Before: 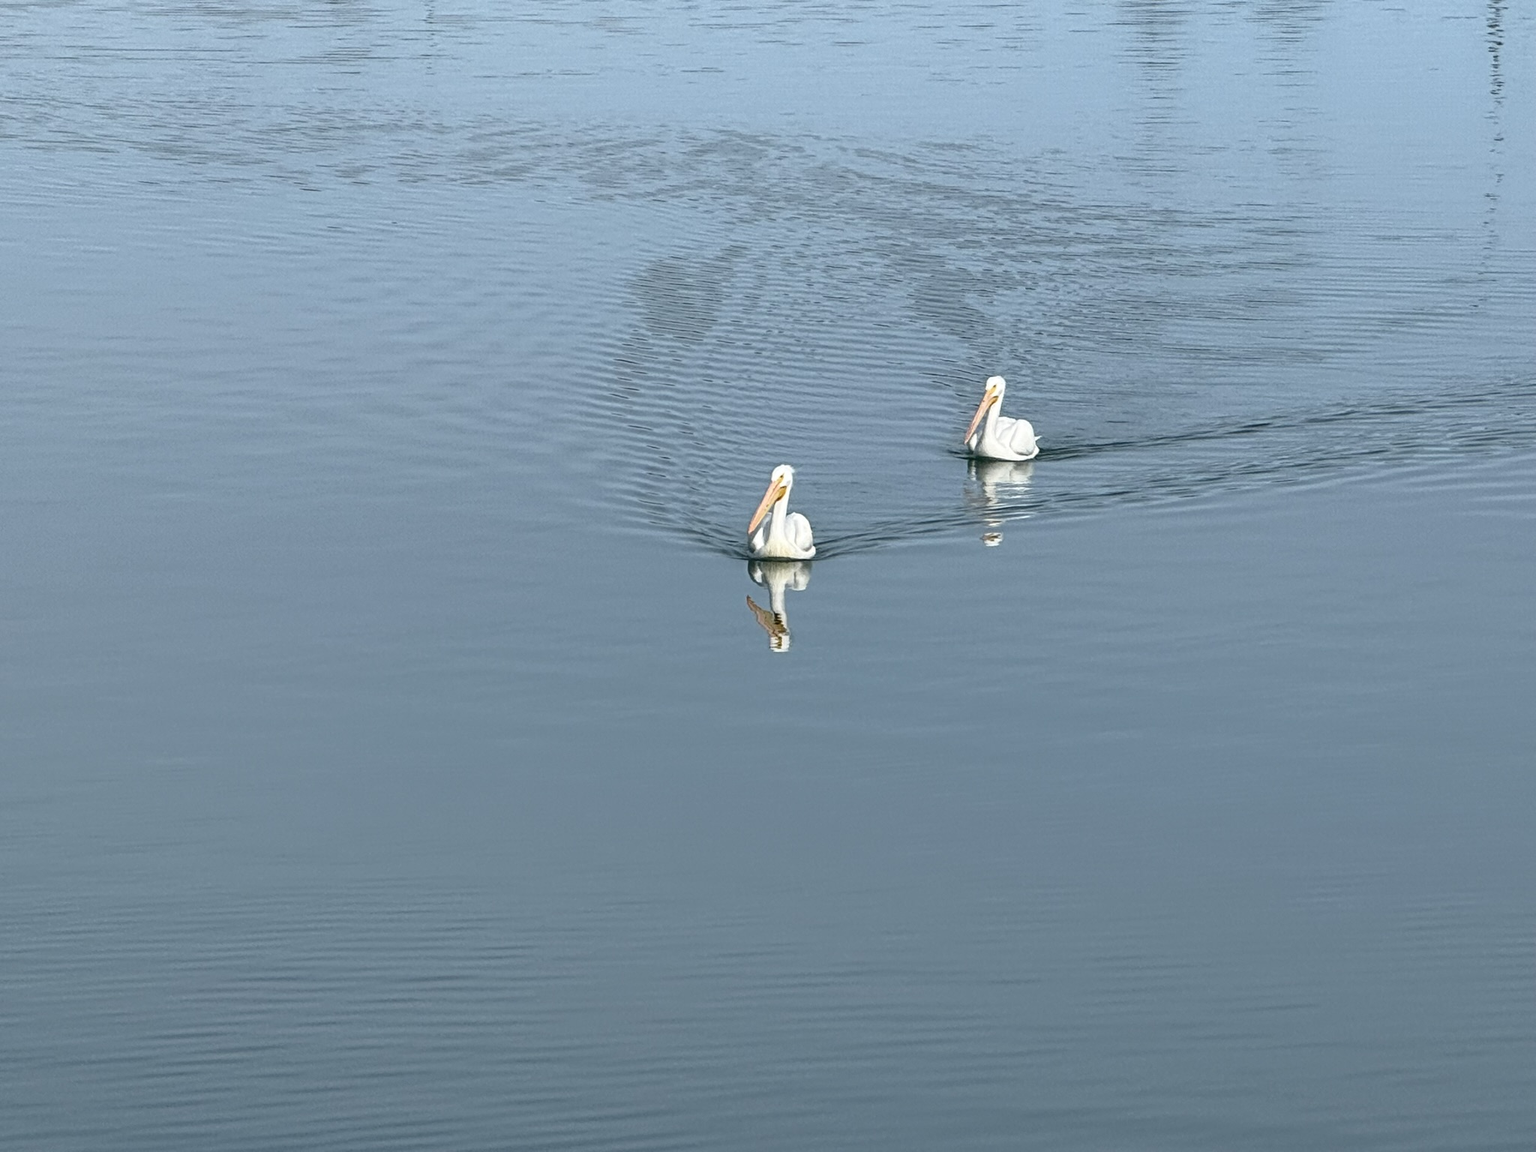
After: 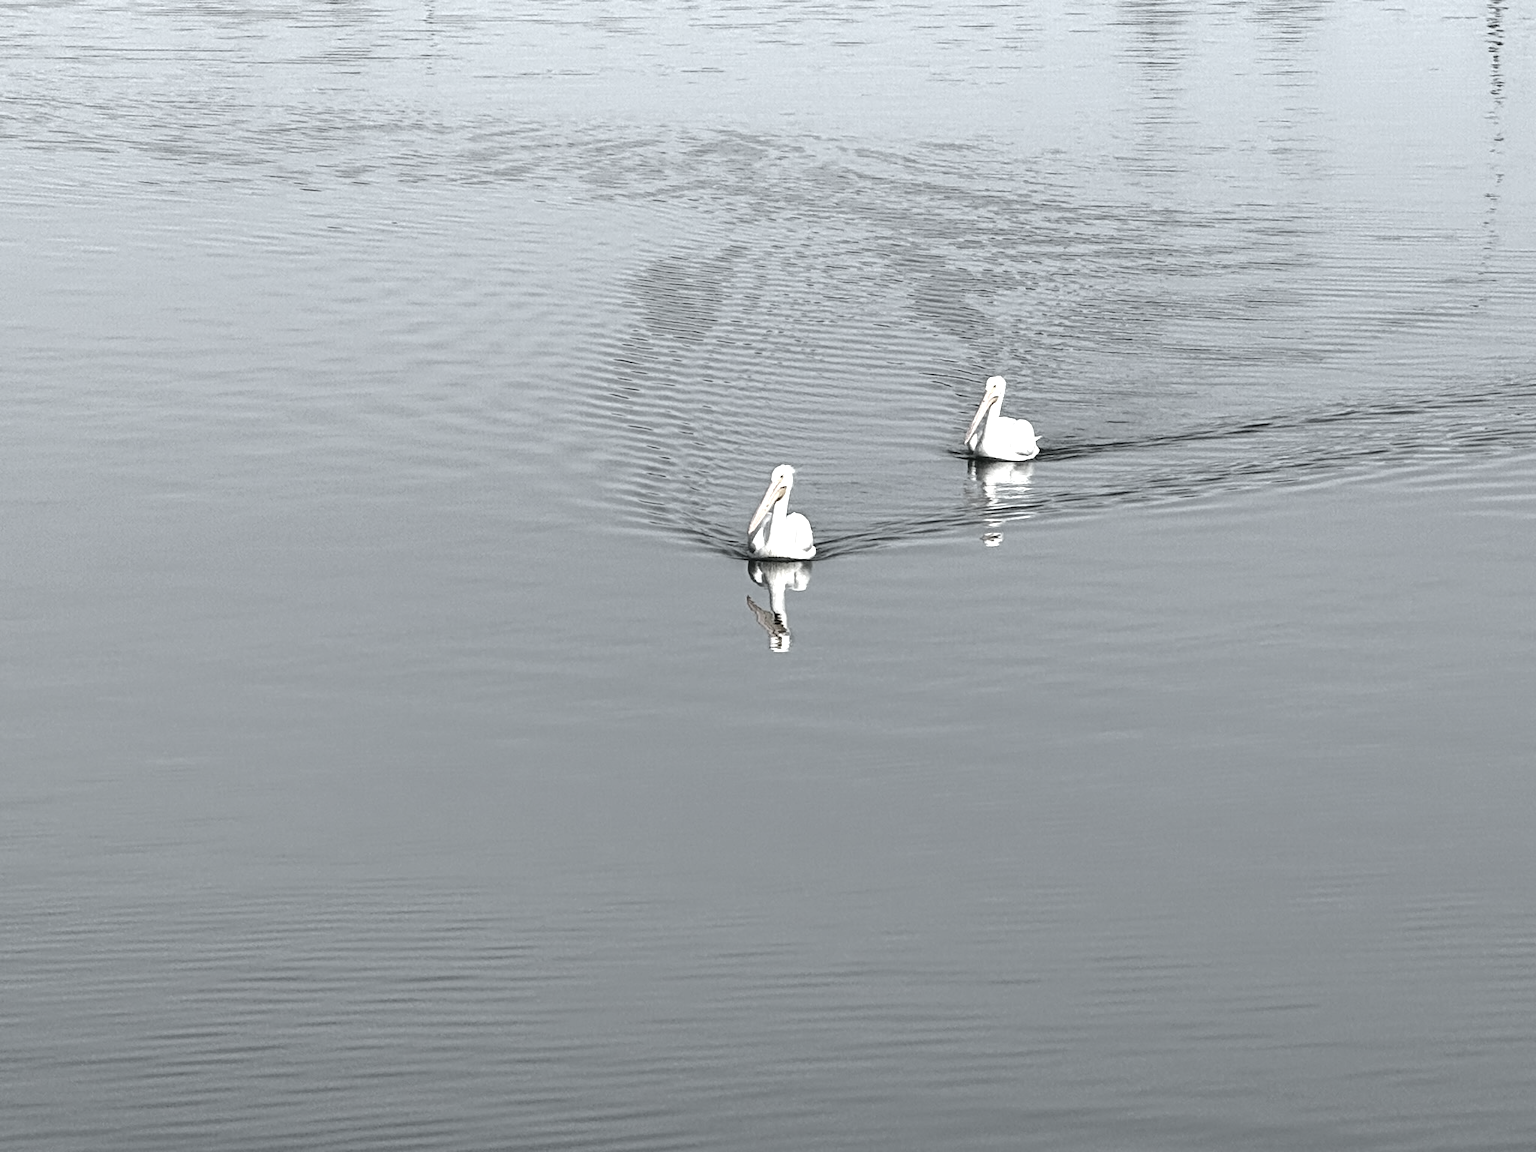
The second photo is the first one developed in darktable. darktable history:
tone equalizer: -8 EV -0.75 EV, -7 EV -0.7 EV, -6 EV -0.6 EV, -5 EV -0.4 EV, -3 EV 0.4 EV, -2 EV 0.6 EV, -1 EV 0.7 EV, +0 EV 0.75 EV, edges refinement/feathering 500, mask exposure compensation -1.57 EV, preserve details no
color correction: saturation 0.2
white balance: red 1, blue 1
